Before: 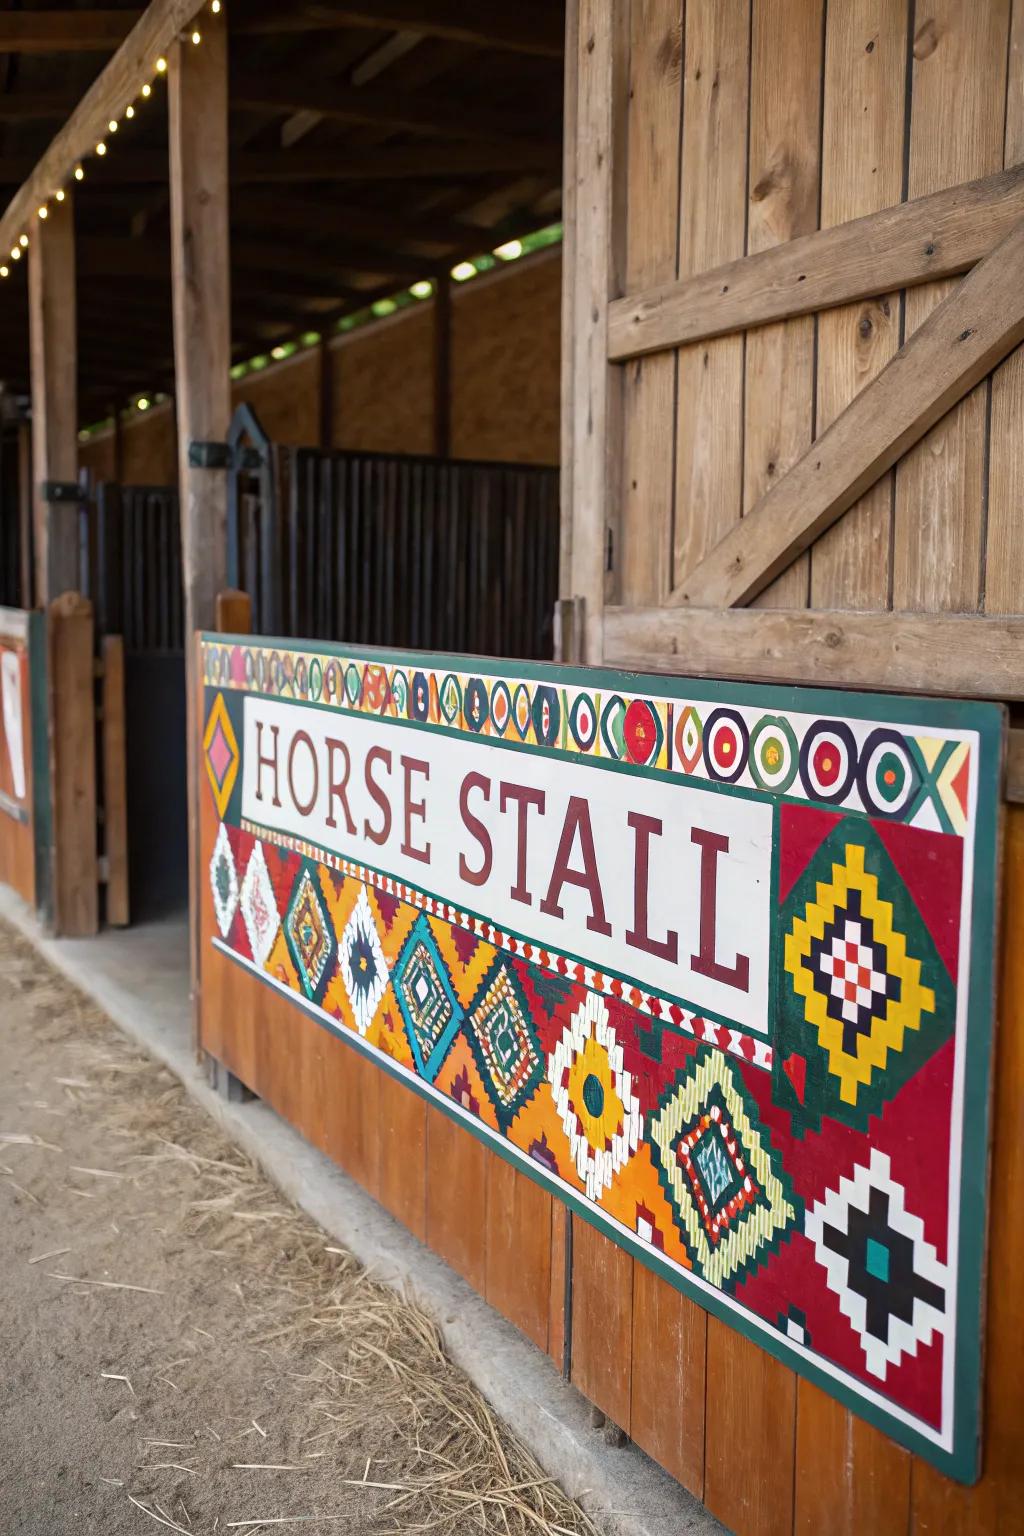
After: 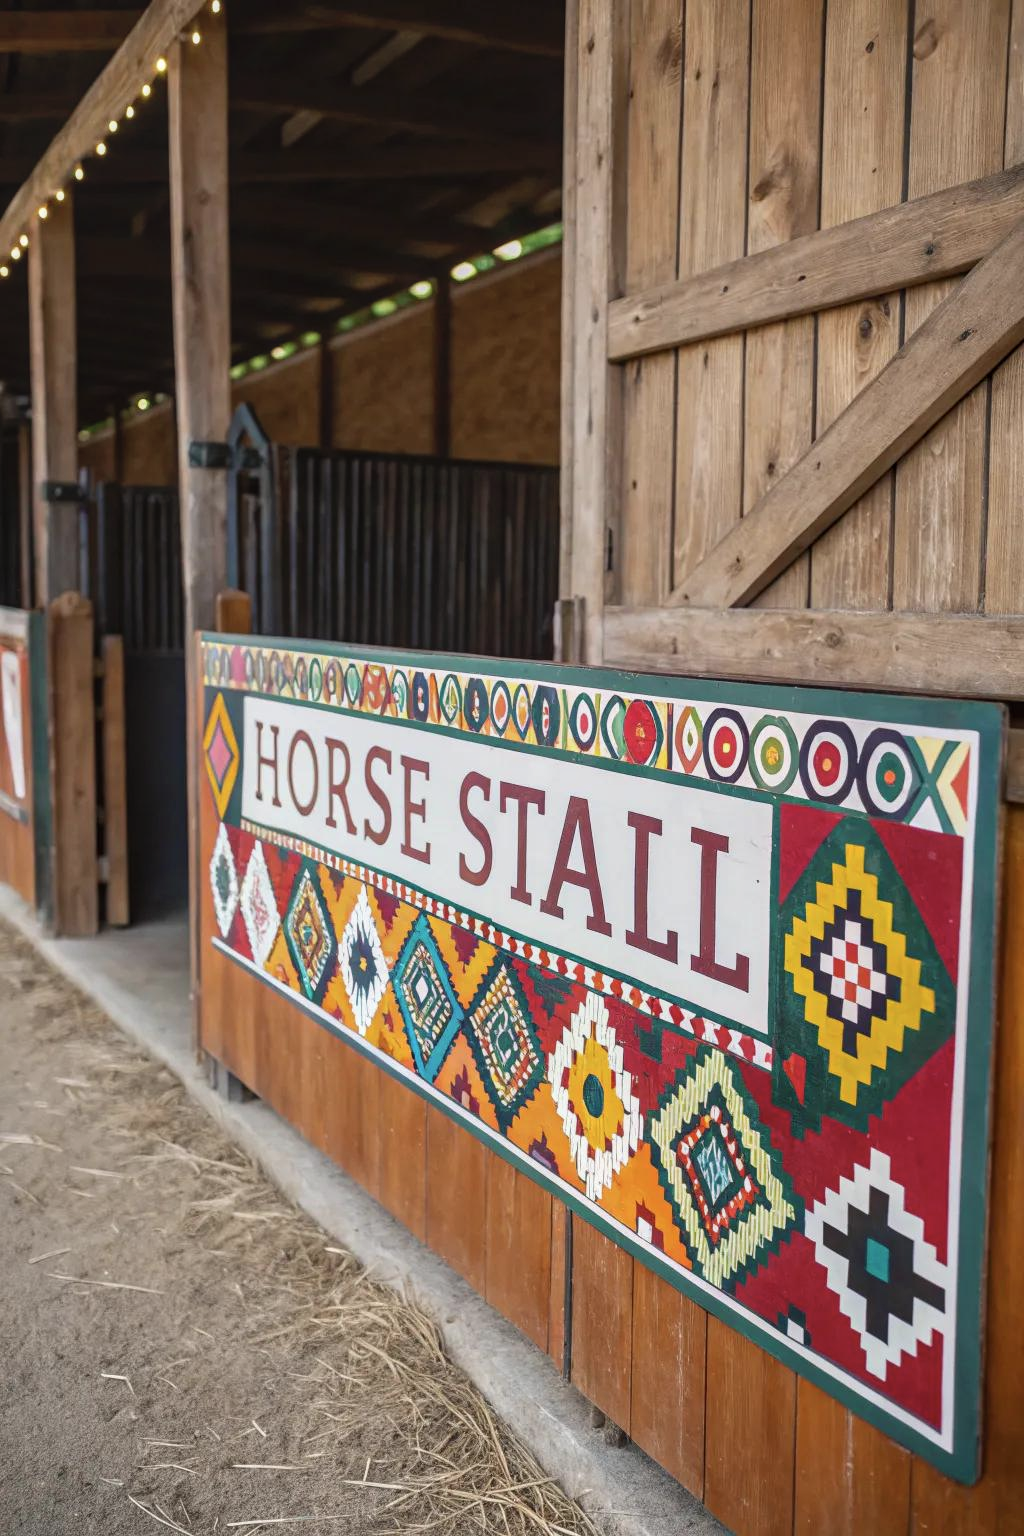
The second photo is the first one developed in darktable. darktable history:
local contrast: on, module defaults
contrast brightness saturation: contrast -0.1, saturation -0.1
